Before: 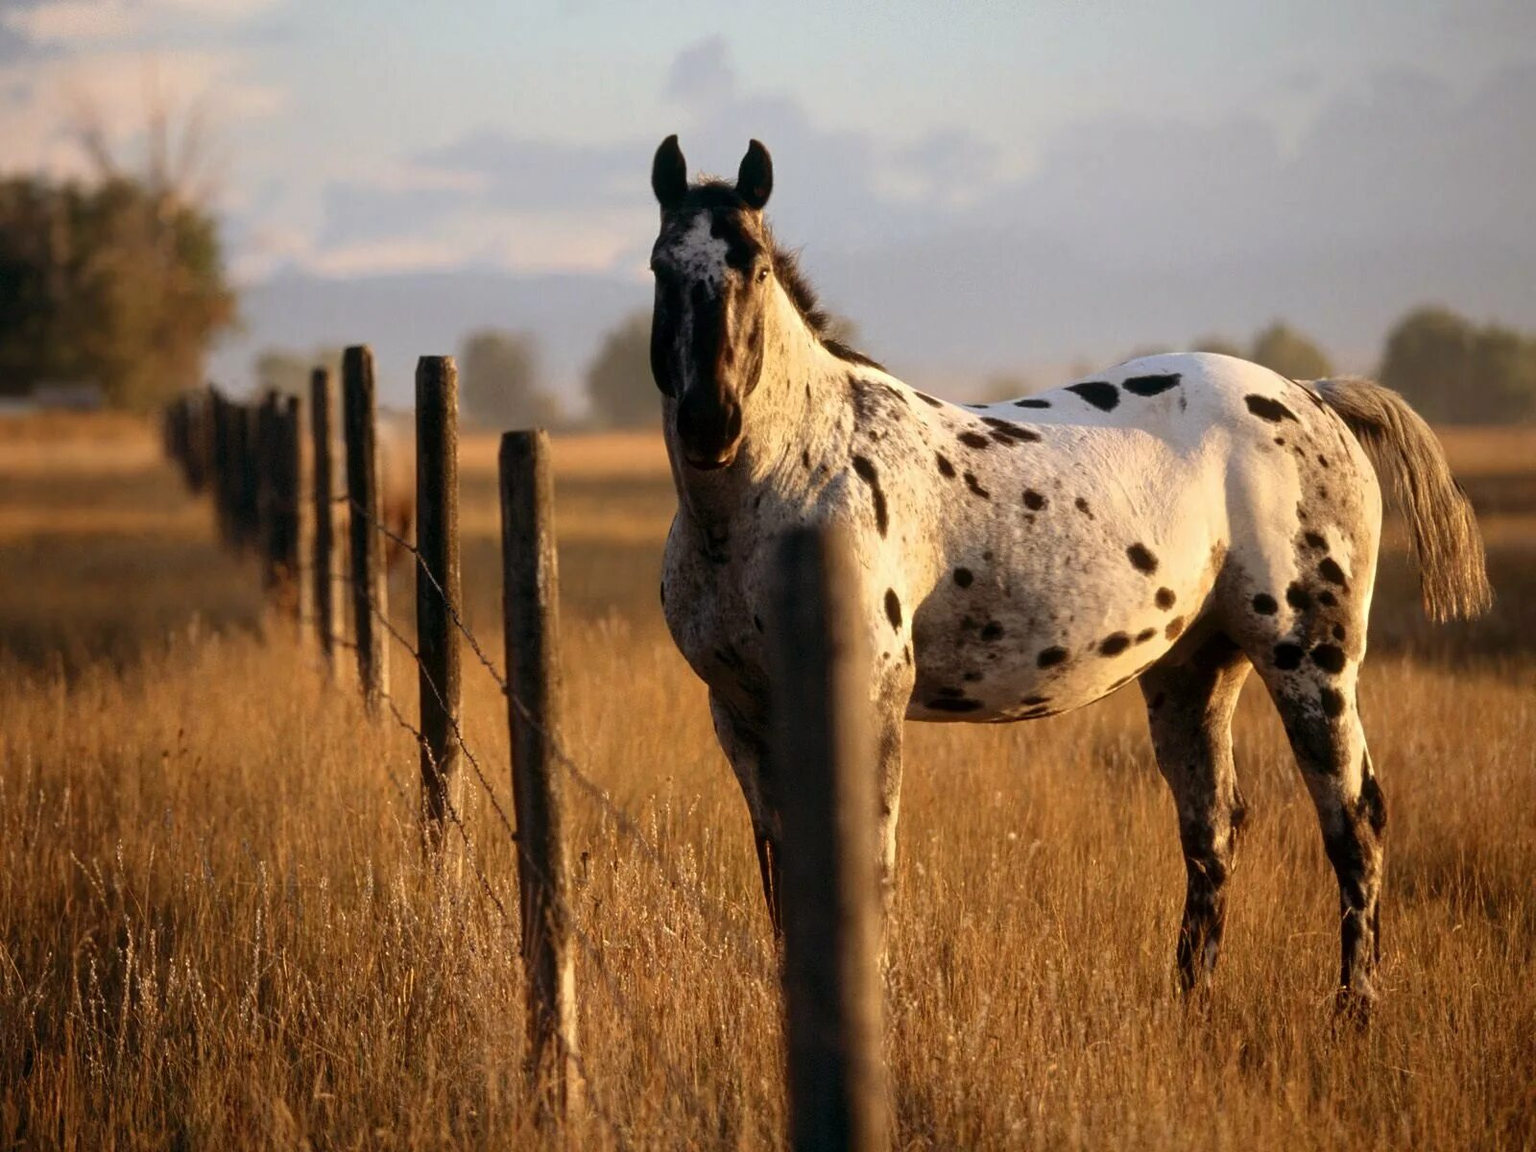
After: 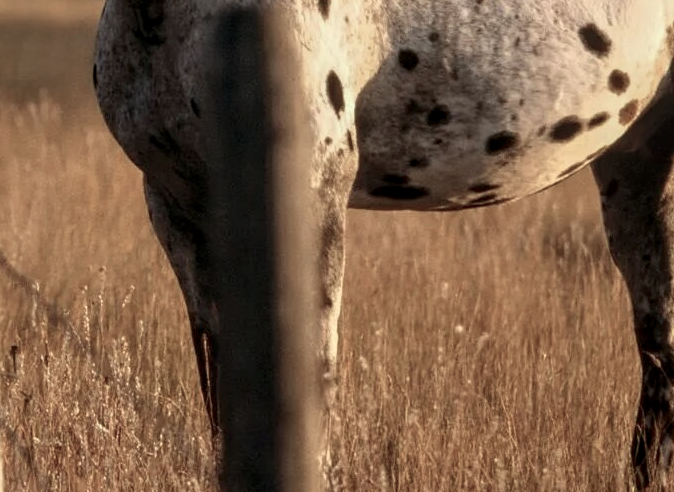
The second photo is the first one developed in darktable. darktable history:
local contrast: on, module defaults
white balance: red 0.988, blue 1.017
color balance: input saturation 100.43%, contrast fulcrum 14.22%, output saturation 70.41%
crop: left 37.221%, top 45.169%, right 20.63%, bottom 13.777%
